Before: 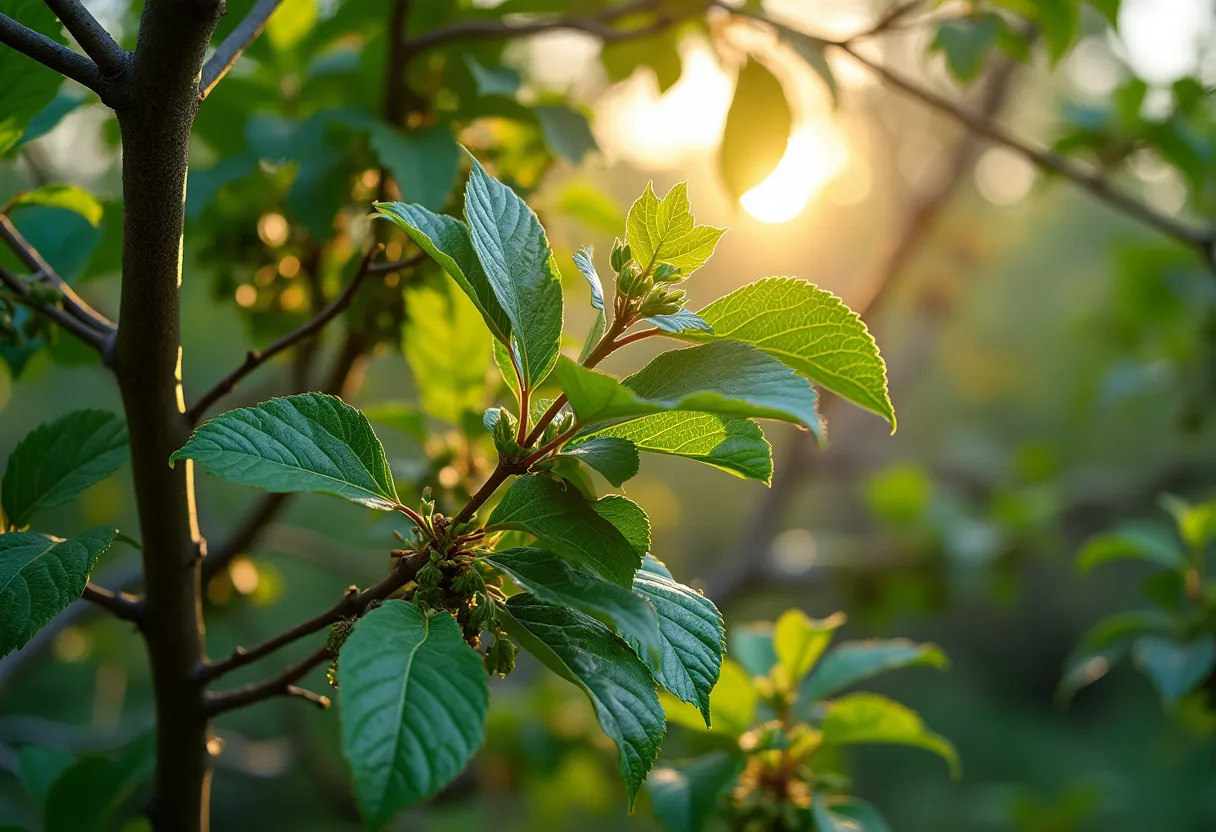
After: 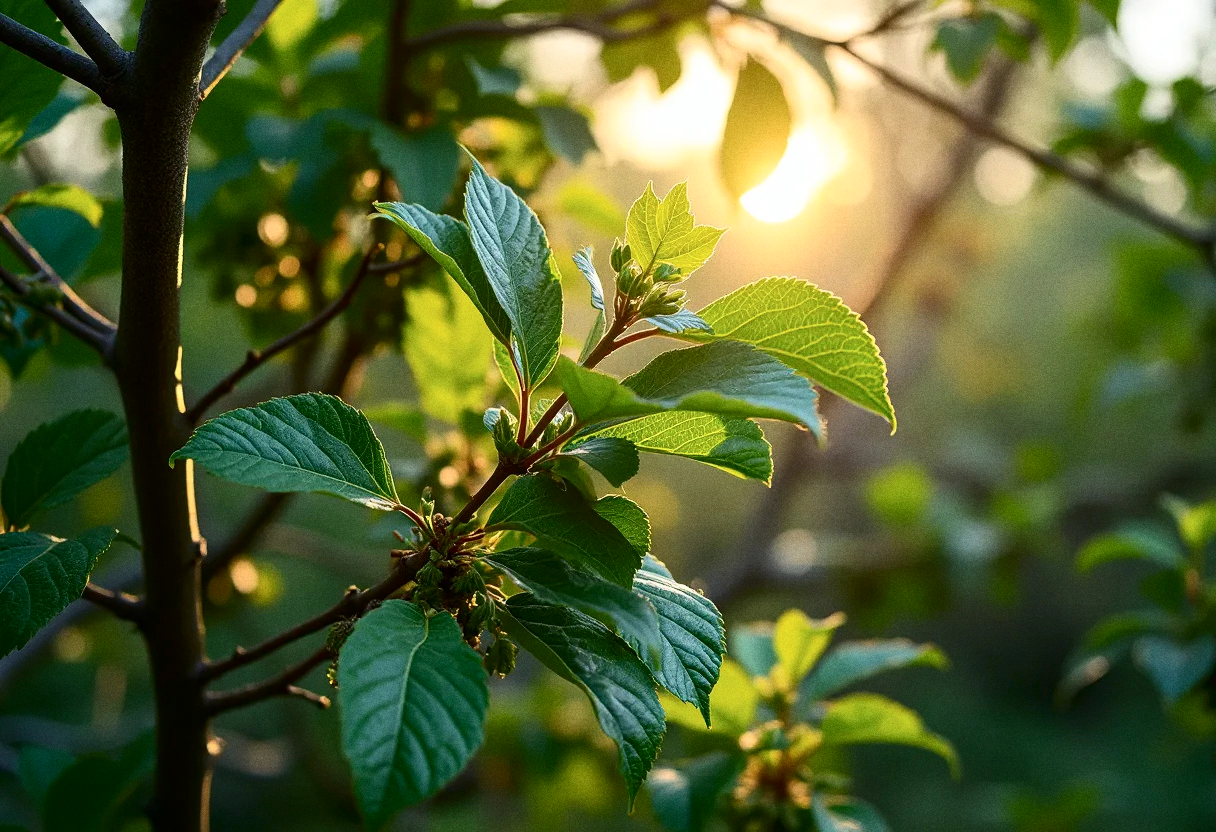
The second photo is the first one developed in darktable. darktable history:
grain: coarseness 0.09 ISO
contrast brightness saturation: contrast 0.22
